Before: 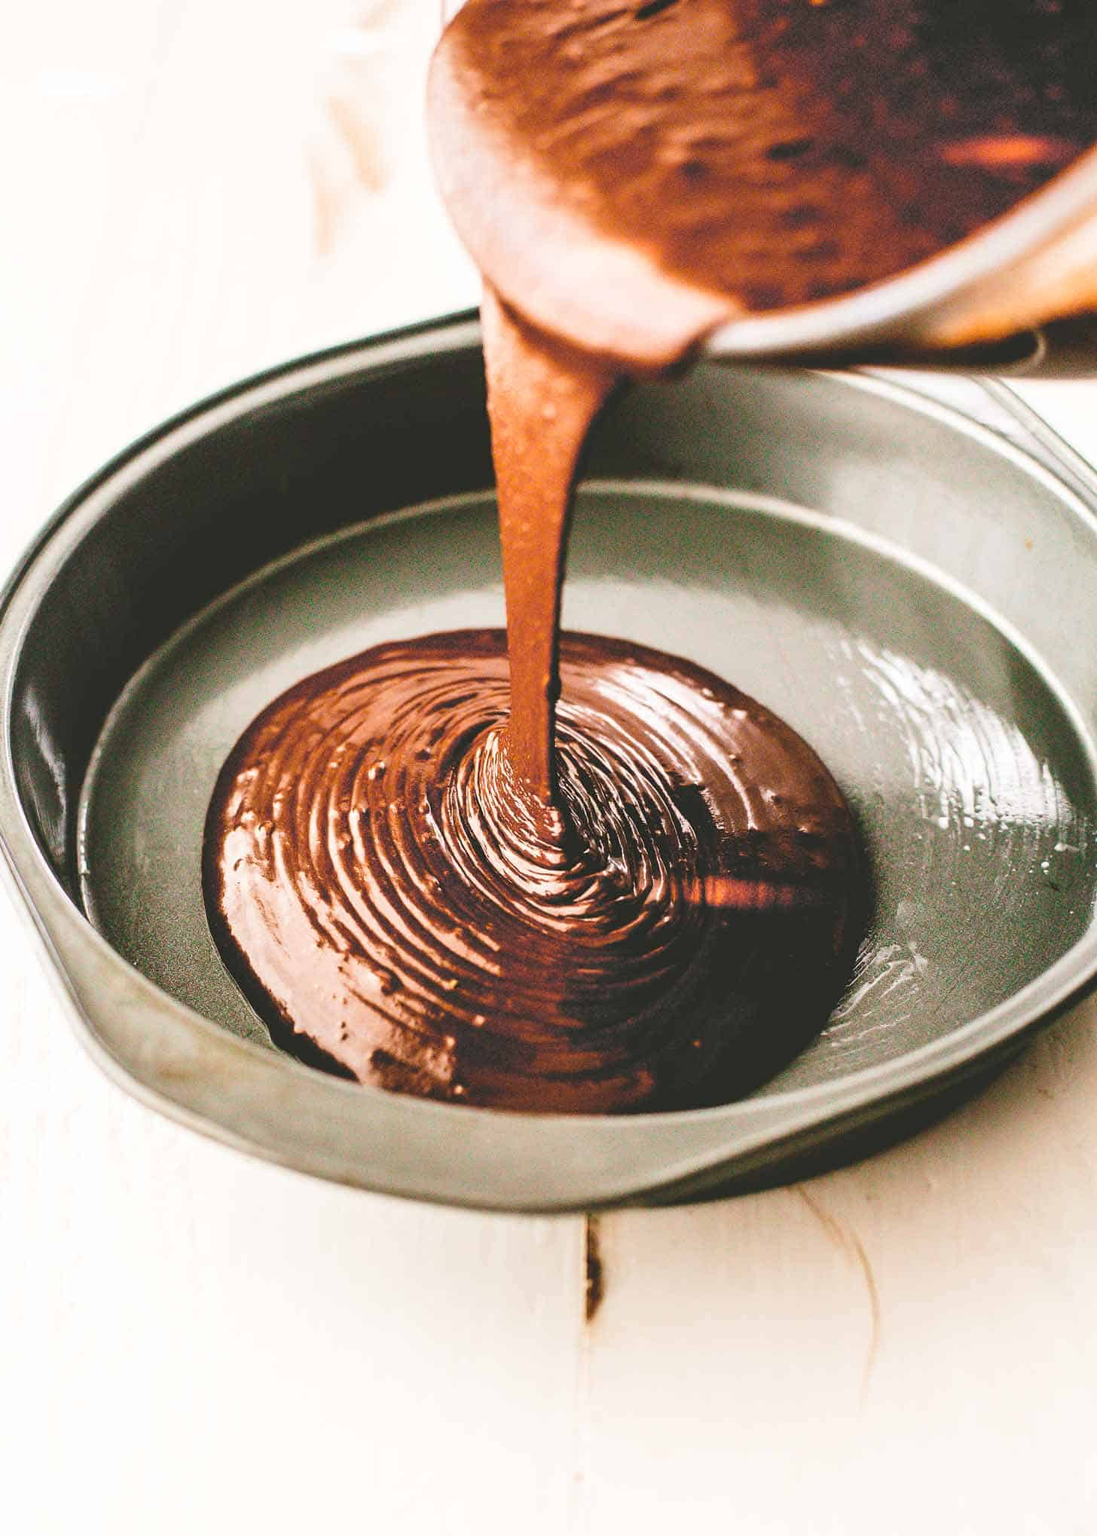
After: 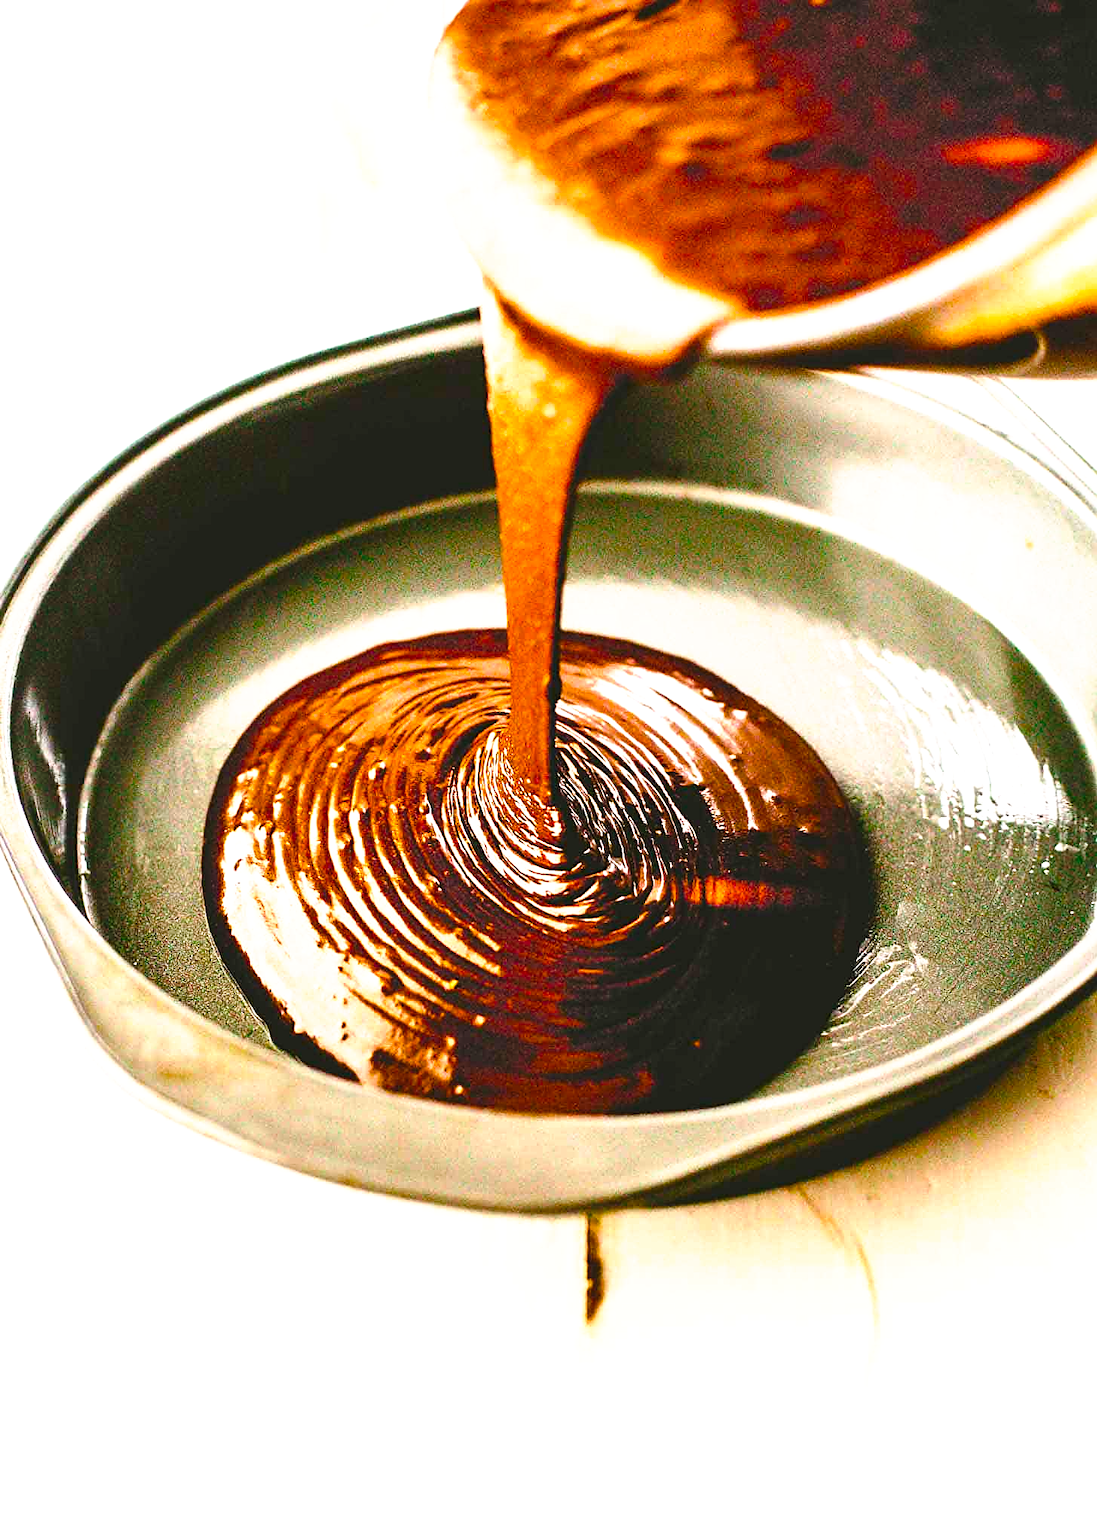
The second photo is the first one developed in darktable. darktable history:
tone curve: curves: ch0 [(0, 0) (0.003, 0.025) (0.011, 0.025) (0.025, 0.029) (0.044, 0.035) (0.069, 0.053) (0.1, 0.083) (0.136, 0.118) (0.177, 0.163) (0.224, 0.22) (0.277, 0.295) (0.335, 0.371) (0.399, 0.444) (0.468, 0.524) (0.543, 0.618) (0.623, 0.702) (0.709, 0.79) (0.801, 0.89) (0.898, 0.973) (1, 1)], preserve colors none
sharpen: on, module defaults
color balance rgb: linear chroma grading › global chroma 9%, perceptual saturation grading › global saturation 36%, perceptual saturation grading › shadows 35%, perceptual brilliance grading › global brilliance 15%, perceptual brilliance grading › shadows -35%, global vibrance 15%
